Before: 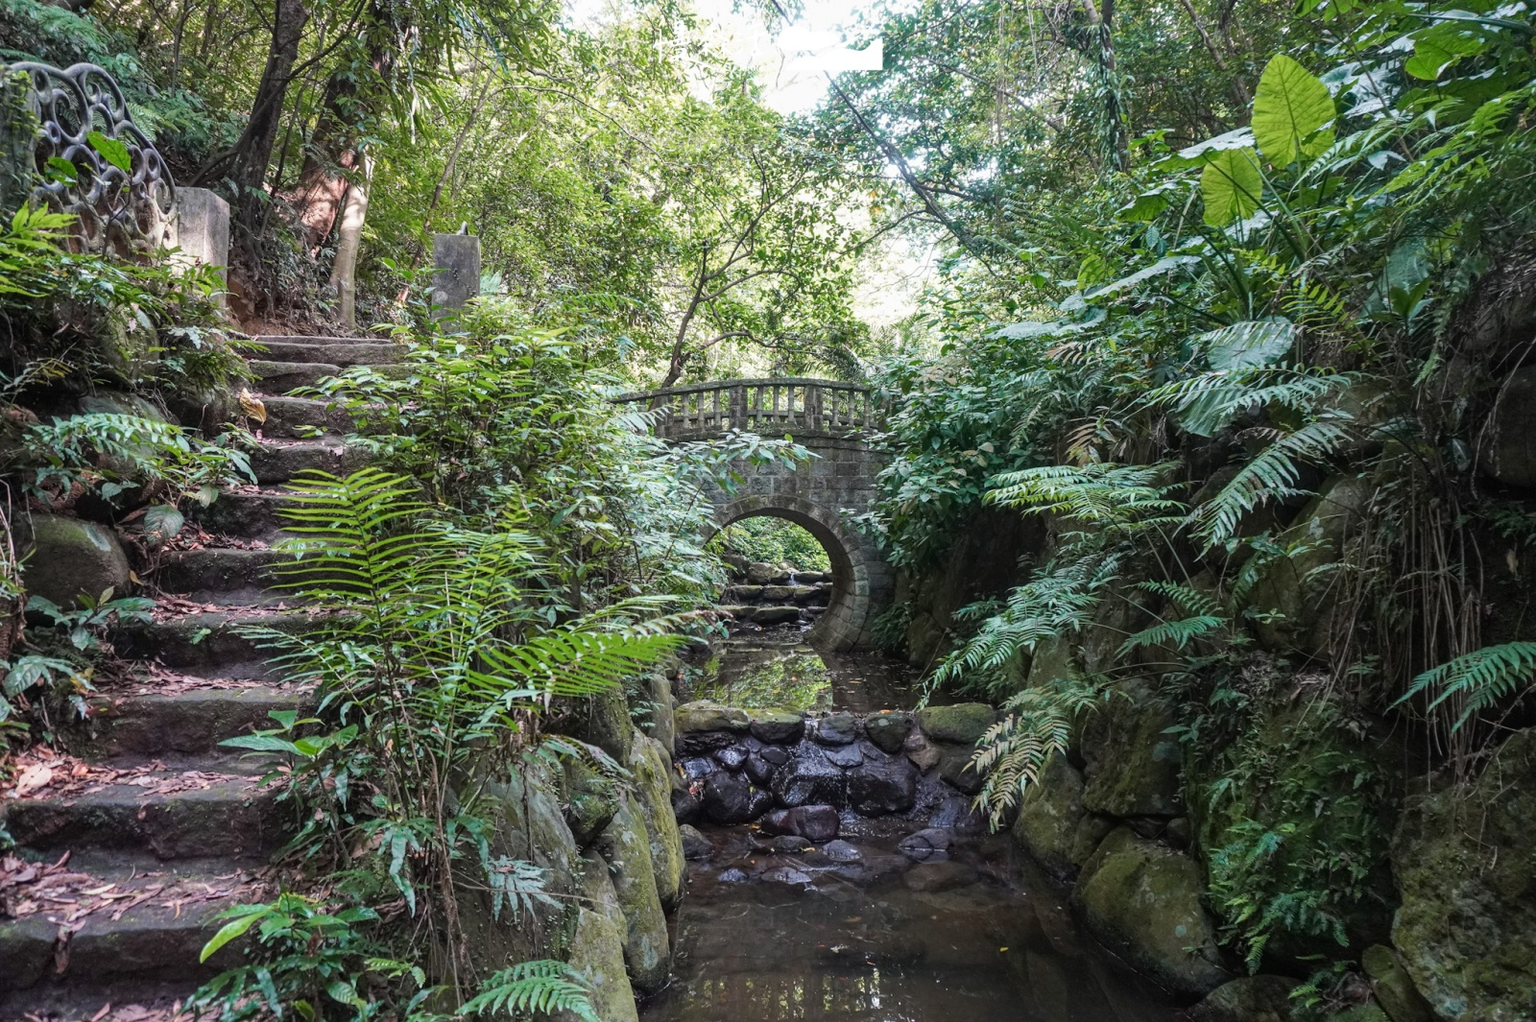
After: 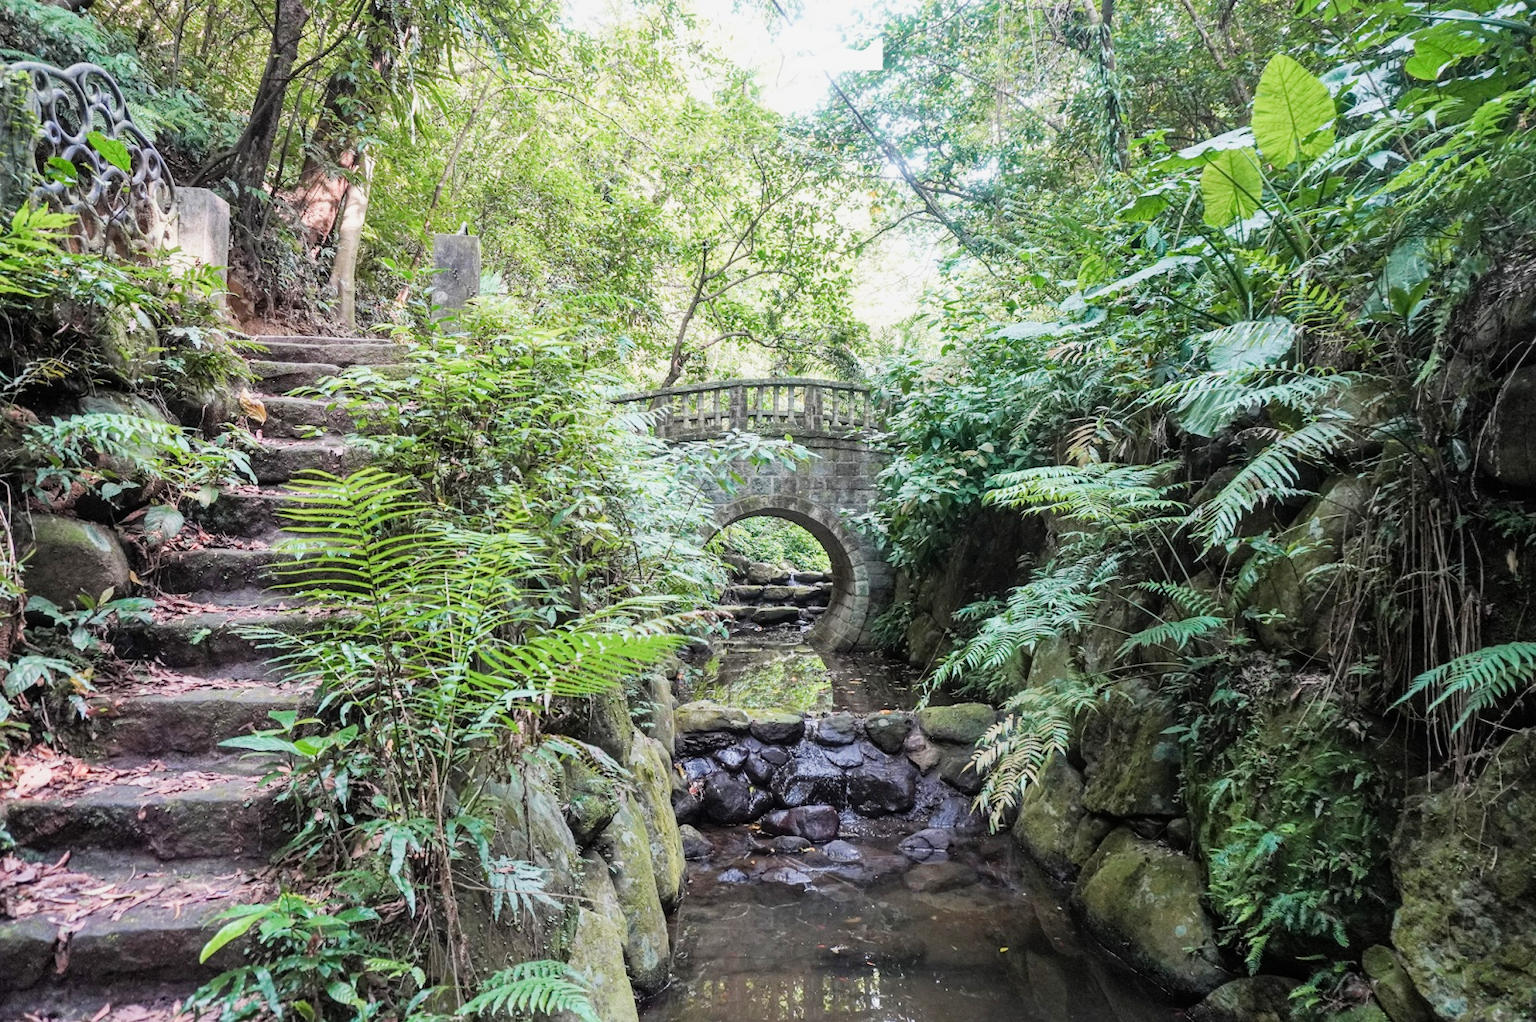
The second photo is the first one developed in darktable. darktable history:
filmic rgb: black relative exposure -7.65 EV, white relative exposure 4.56 EV, hardness 3.61
exposure: black level correction 0, exposure 1.173 EV, compensate exposure bias true, compensate highlight preservation false
